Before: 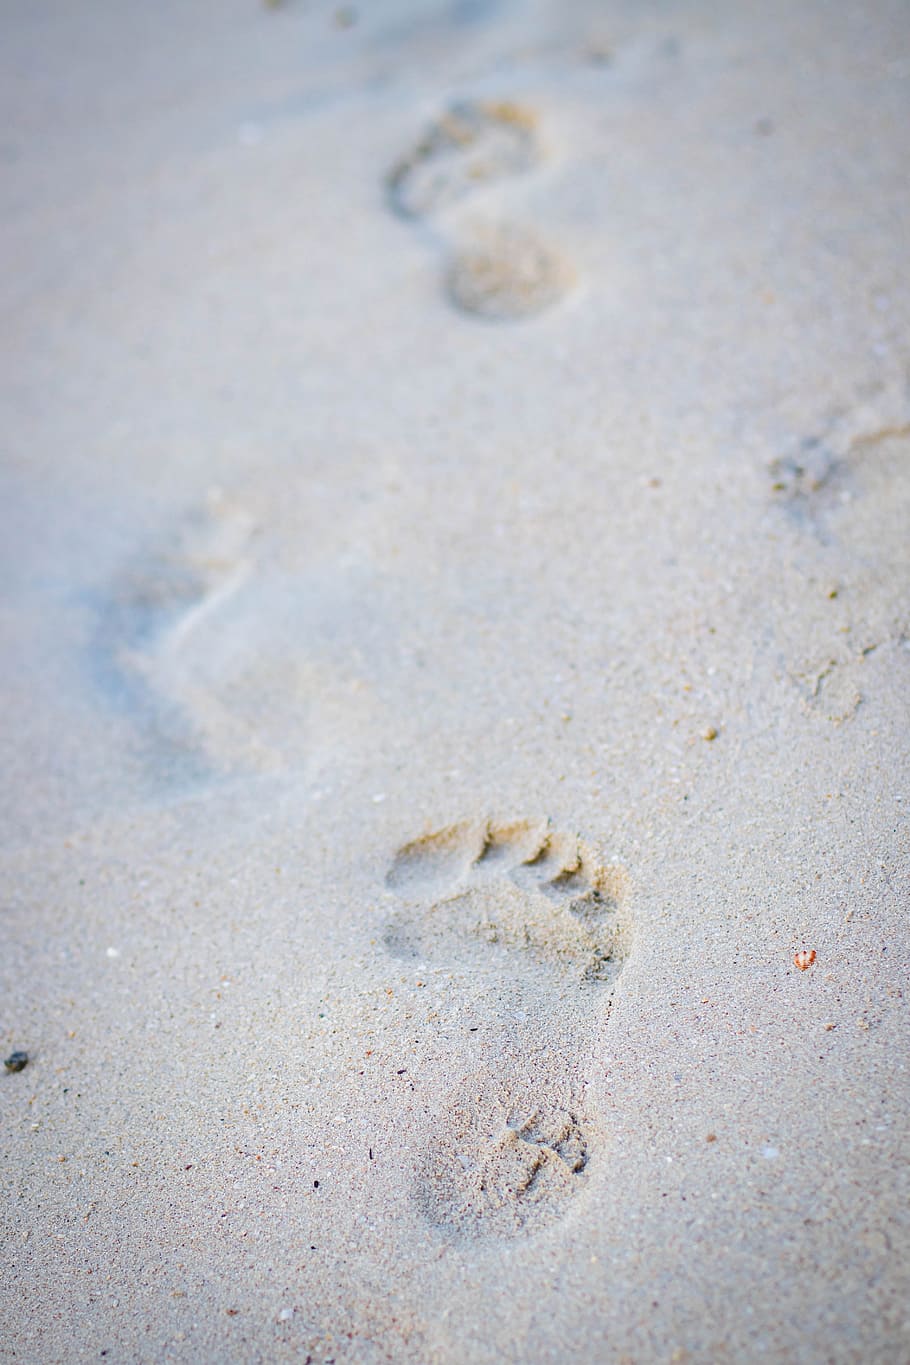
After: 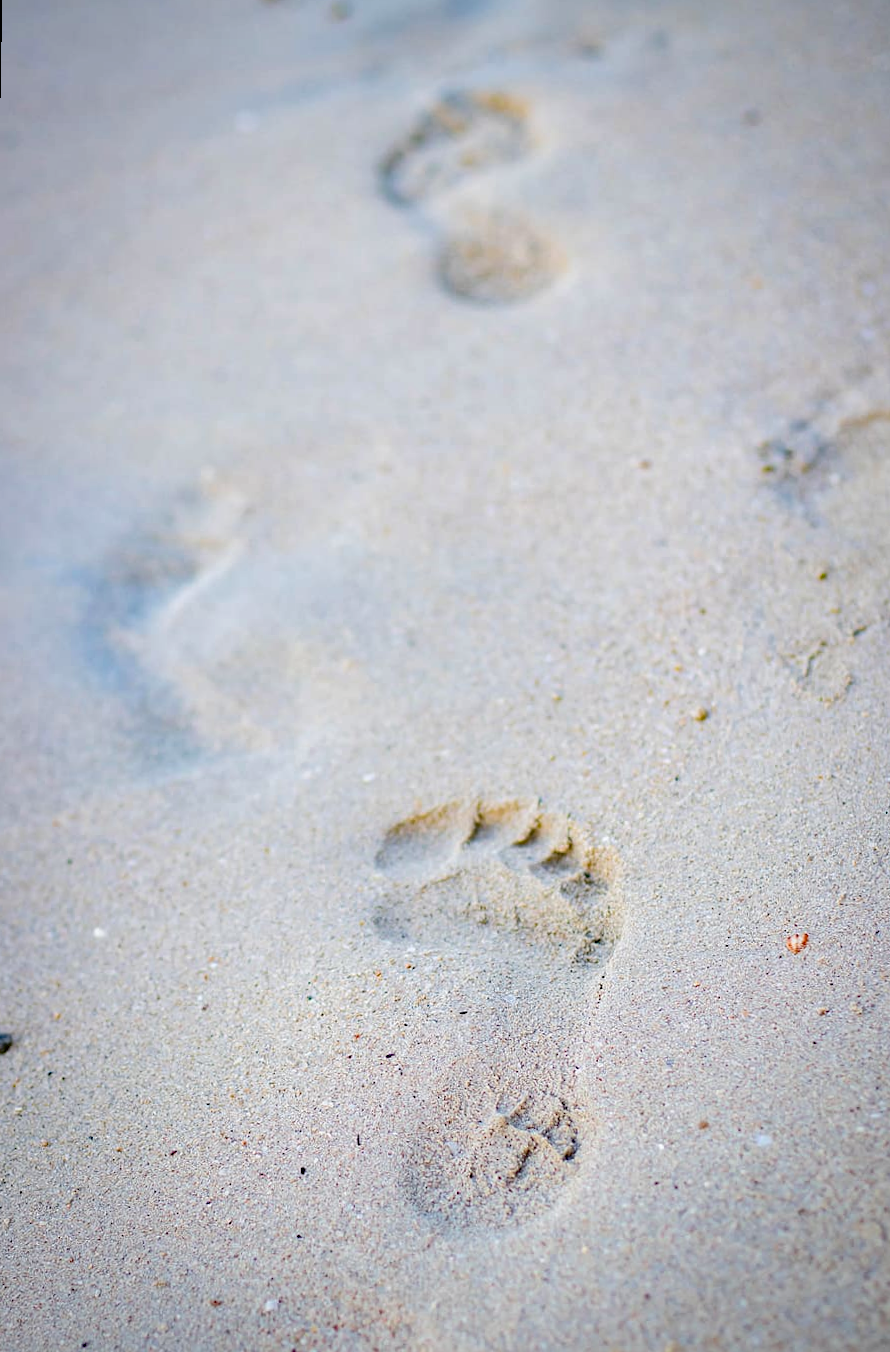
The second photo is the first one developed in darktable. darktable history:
rotate and perspective: rotation 0.226°, lens shift (vertical) -0.042, crop left 0.023, crop right 0.982, crop top 0.006, crop bottom 0.994
haze removal: compatibility mode true, adaptive false
